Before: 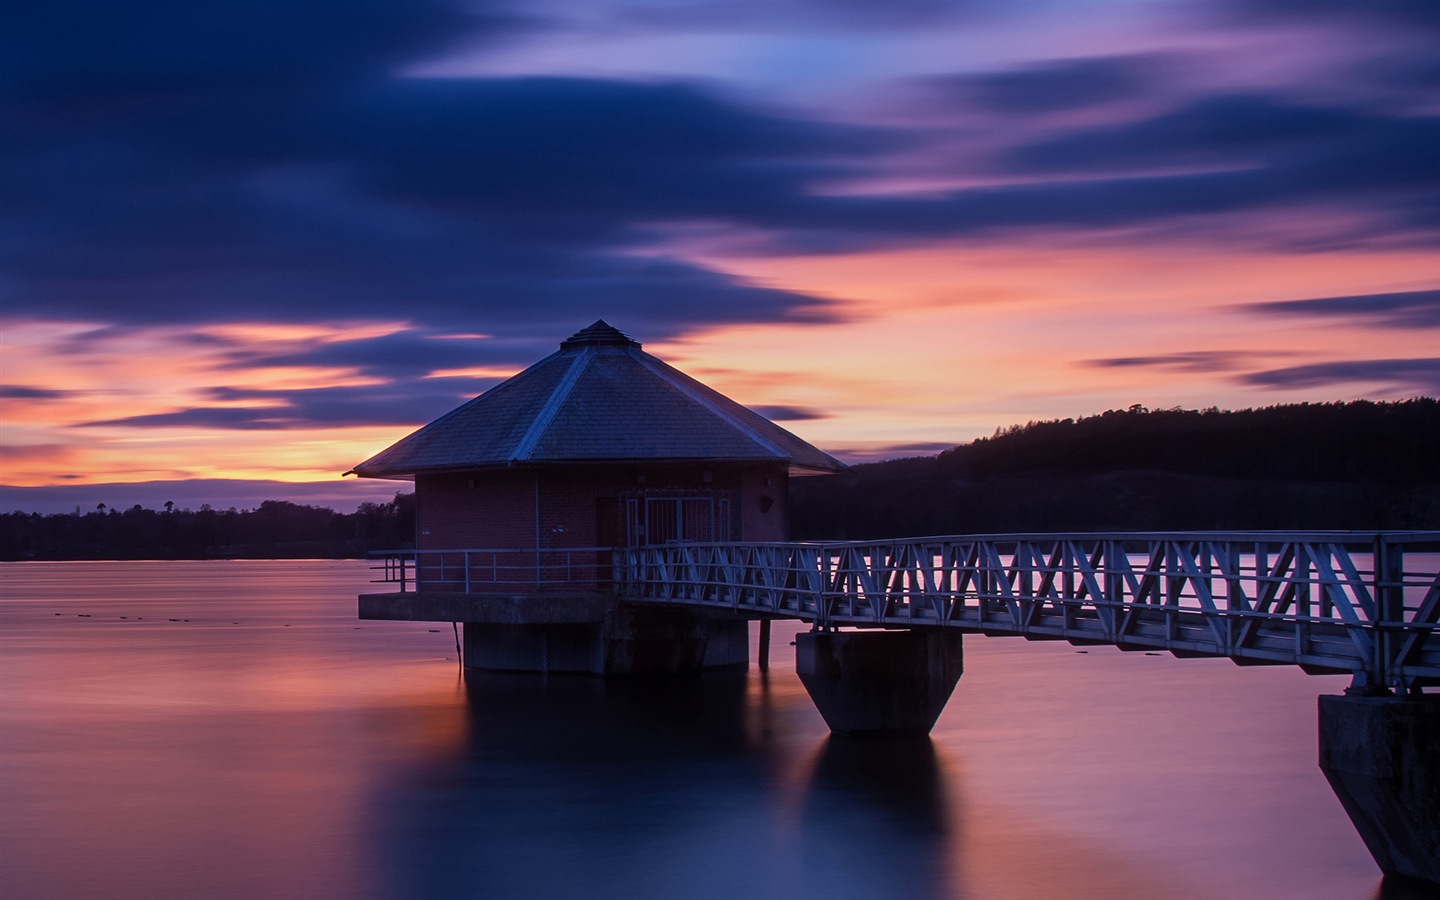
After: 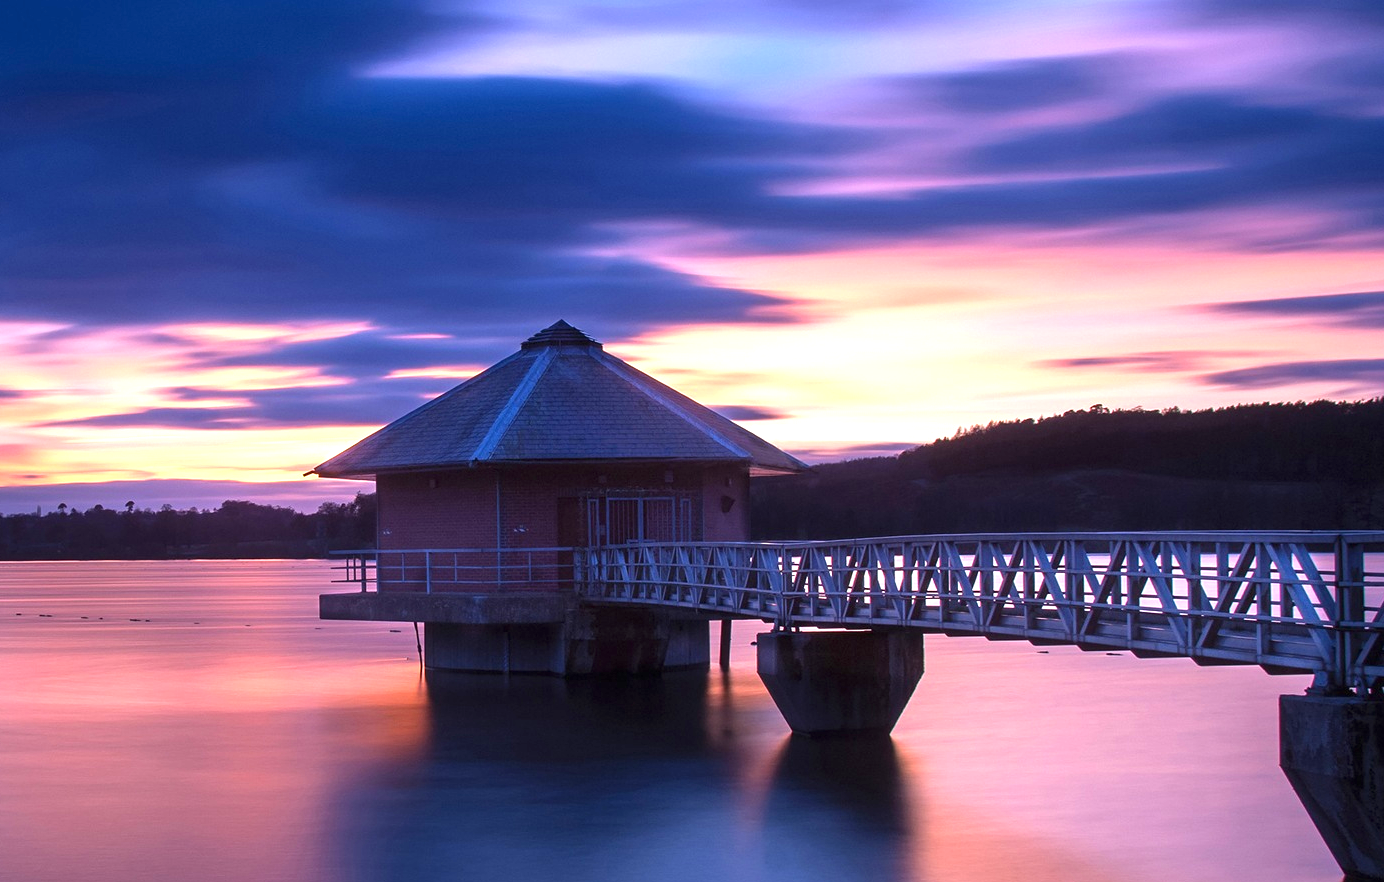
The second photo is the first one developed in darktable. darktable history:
exposure: black level correction 0, exposure 1.35 EV, compensate highlight preservation false
crop and rotate: left 2.753%, right 1.089%, bottom 1.96%
